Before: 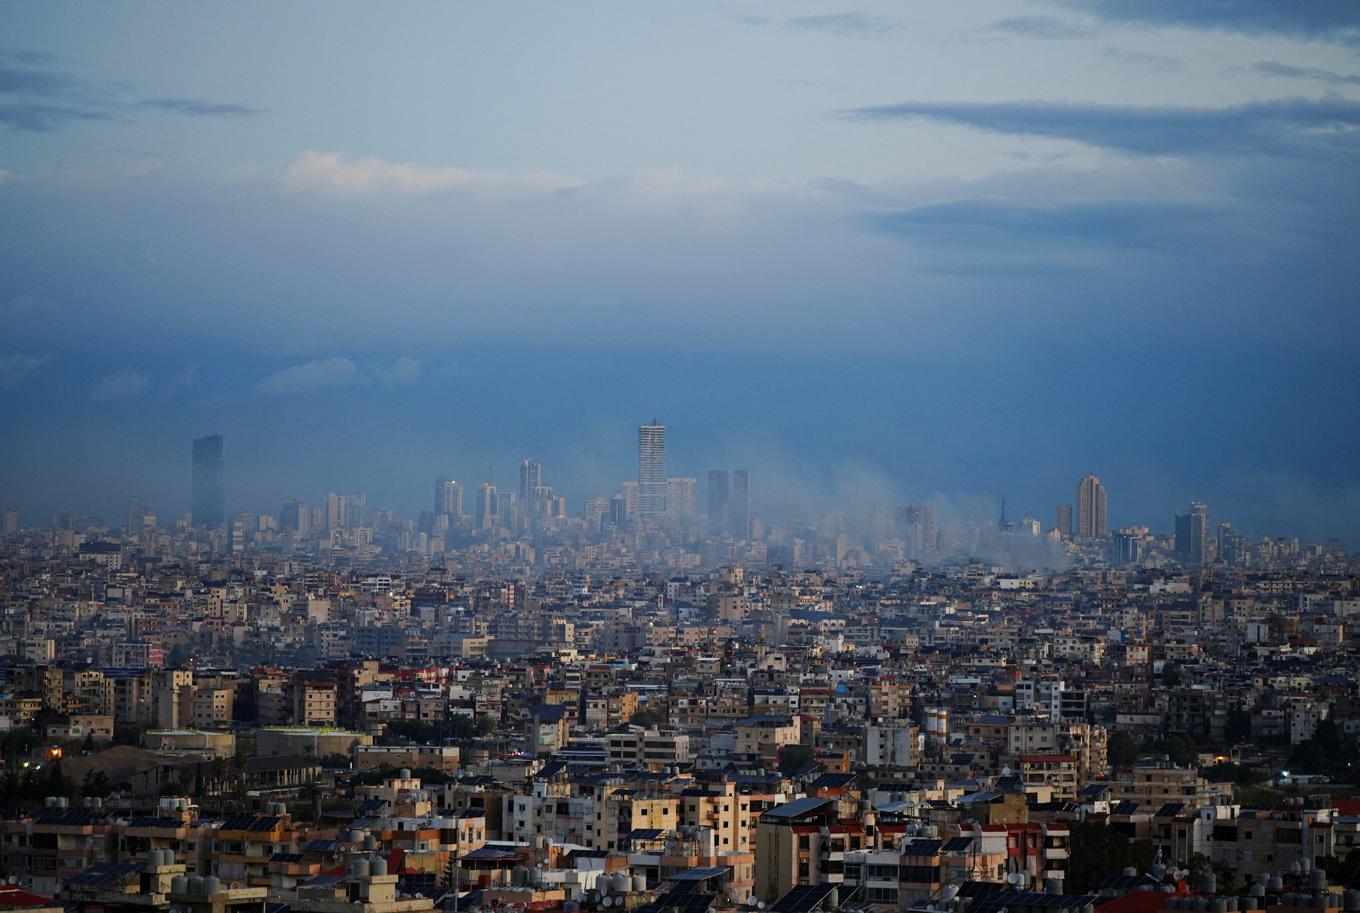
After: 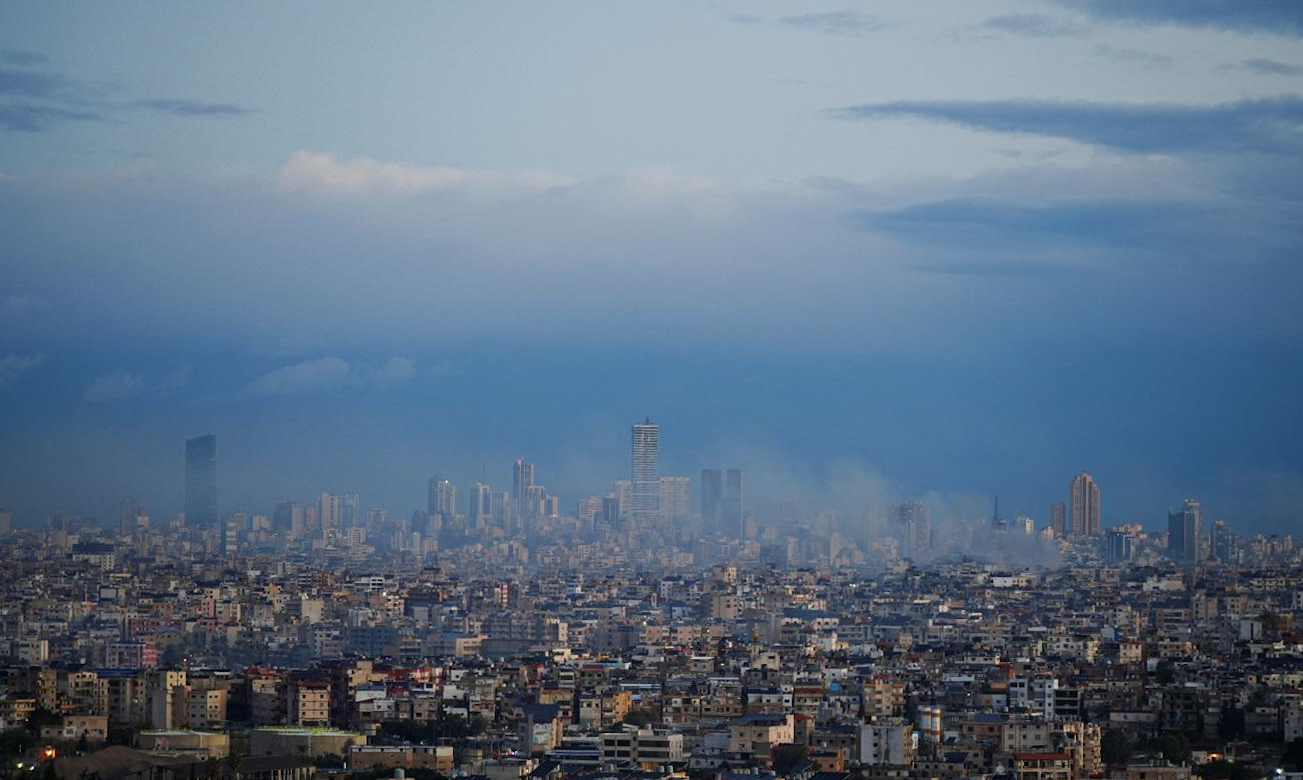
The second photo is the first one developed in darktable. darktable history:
crop and rotate: angle 0.153°, left 0.352%, right 3.449%, bottom 14.21%
